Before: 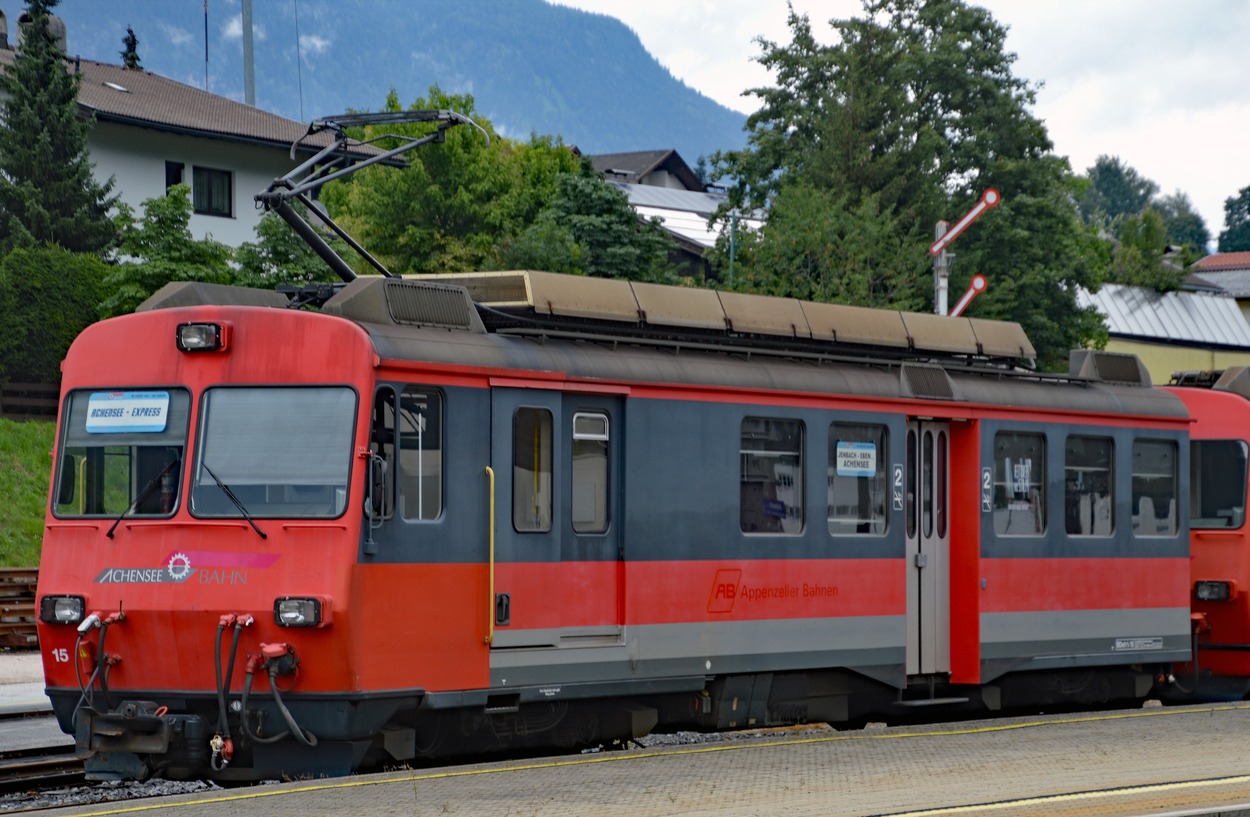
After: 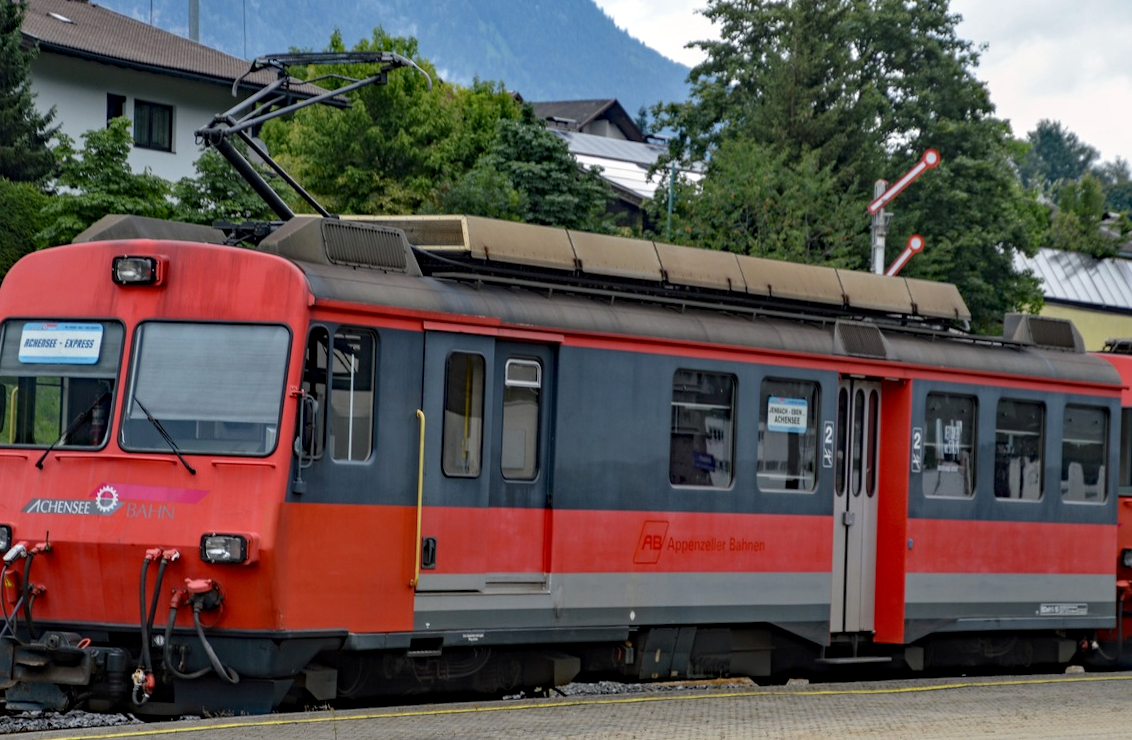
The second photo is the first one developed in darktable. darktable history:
crop and rotate: angle -1.96°, left 3.097%, top 4.154%, right 1.586%, bottom 0.529%
local contrast: detail 130%
rgb levels: preserve colors max RGB
